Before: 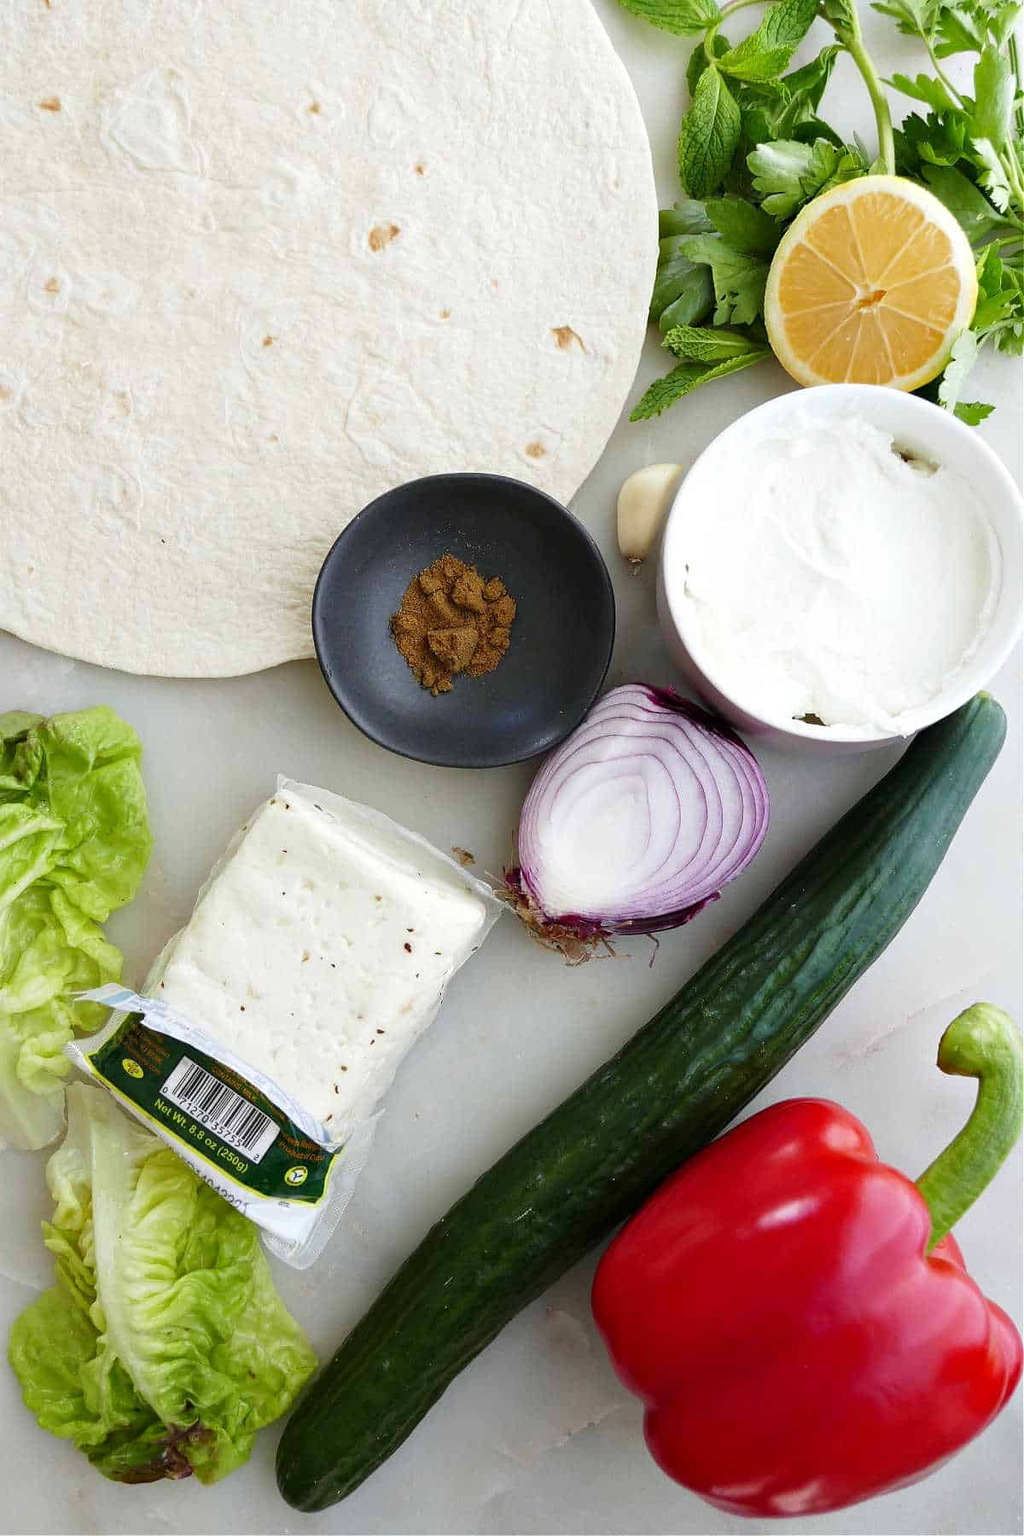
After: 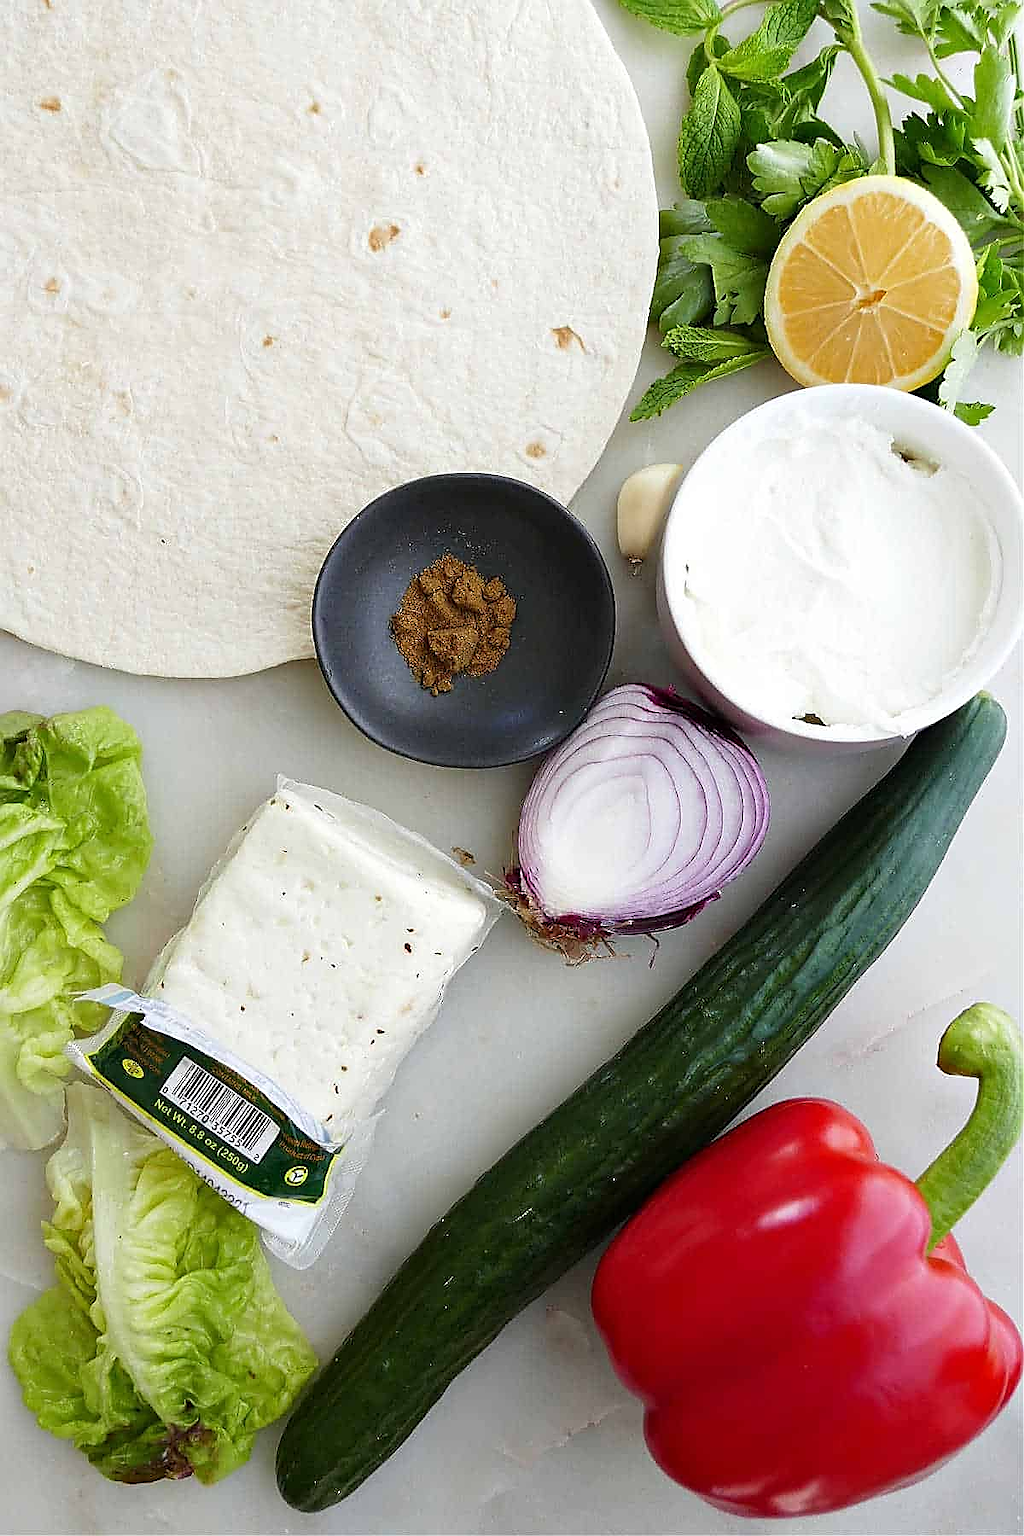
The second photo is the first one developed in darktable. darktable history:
sharpen: radius 1.422, amount 1.241, threshold 0.698
